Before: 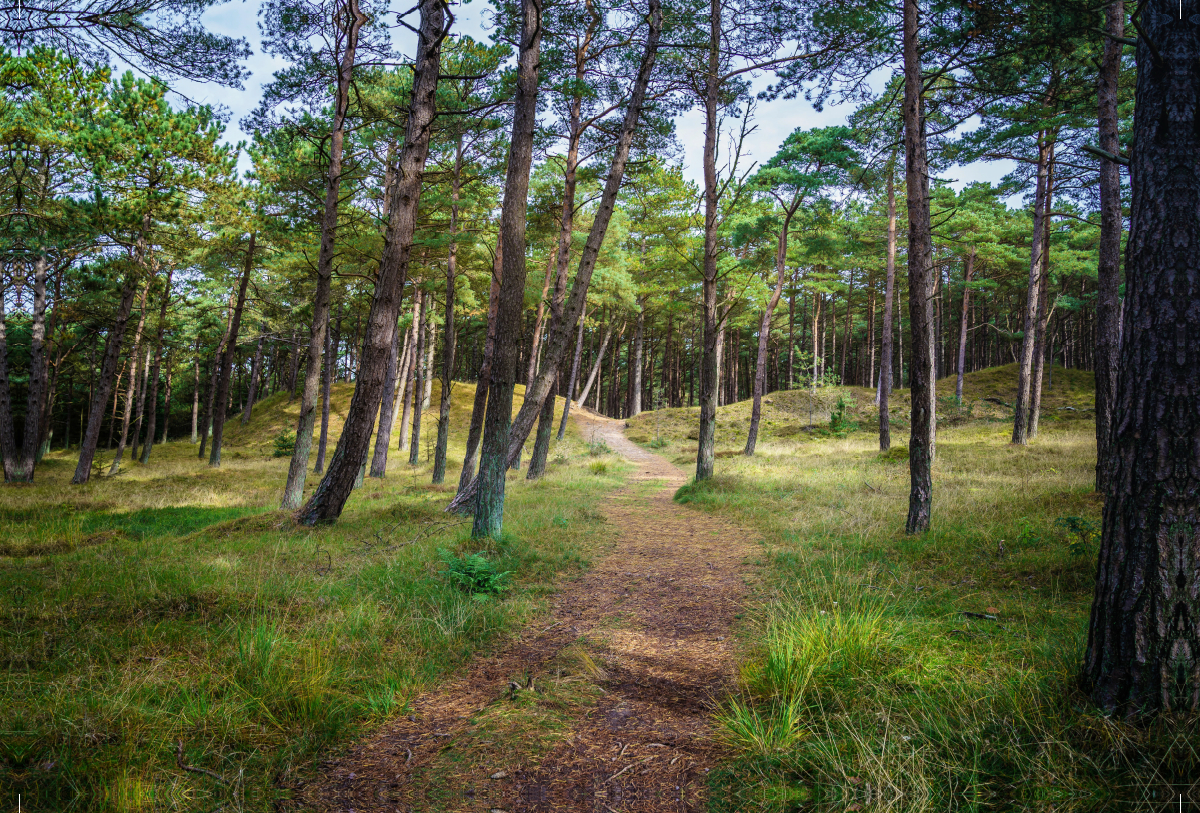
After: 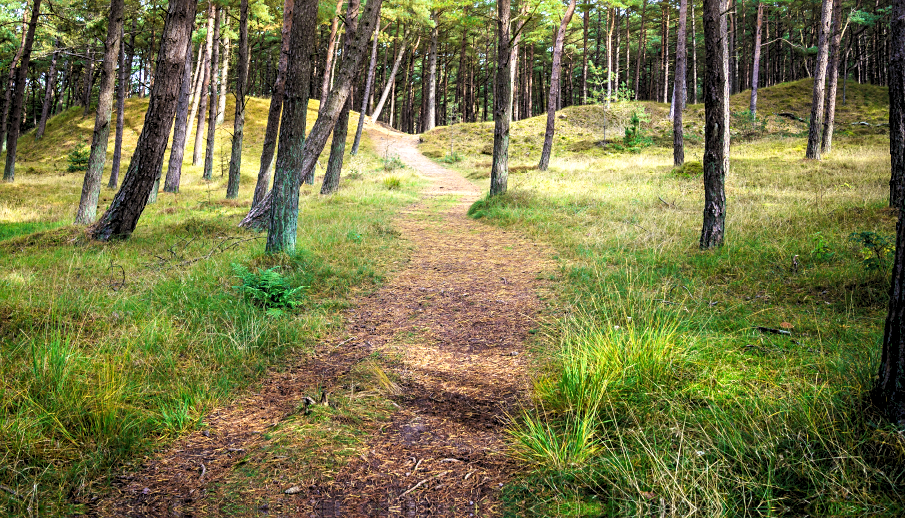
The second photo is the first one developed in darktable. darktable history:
sharpen: amount 0.215
levels: black 3.75%, levels [0.073, 0.497, 0.972]
crop and rotate: left 17.197%, top 35.172%, right 7.339%, bottom 1.039%
base curve: curves: ch0 [(0, 0) (0.557, 0.834) (1, 1)], preserve colors none
